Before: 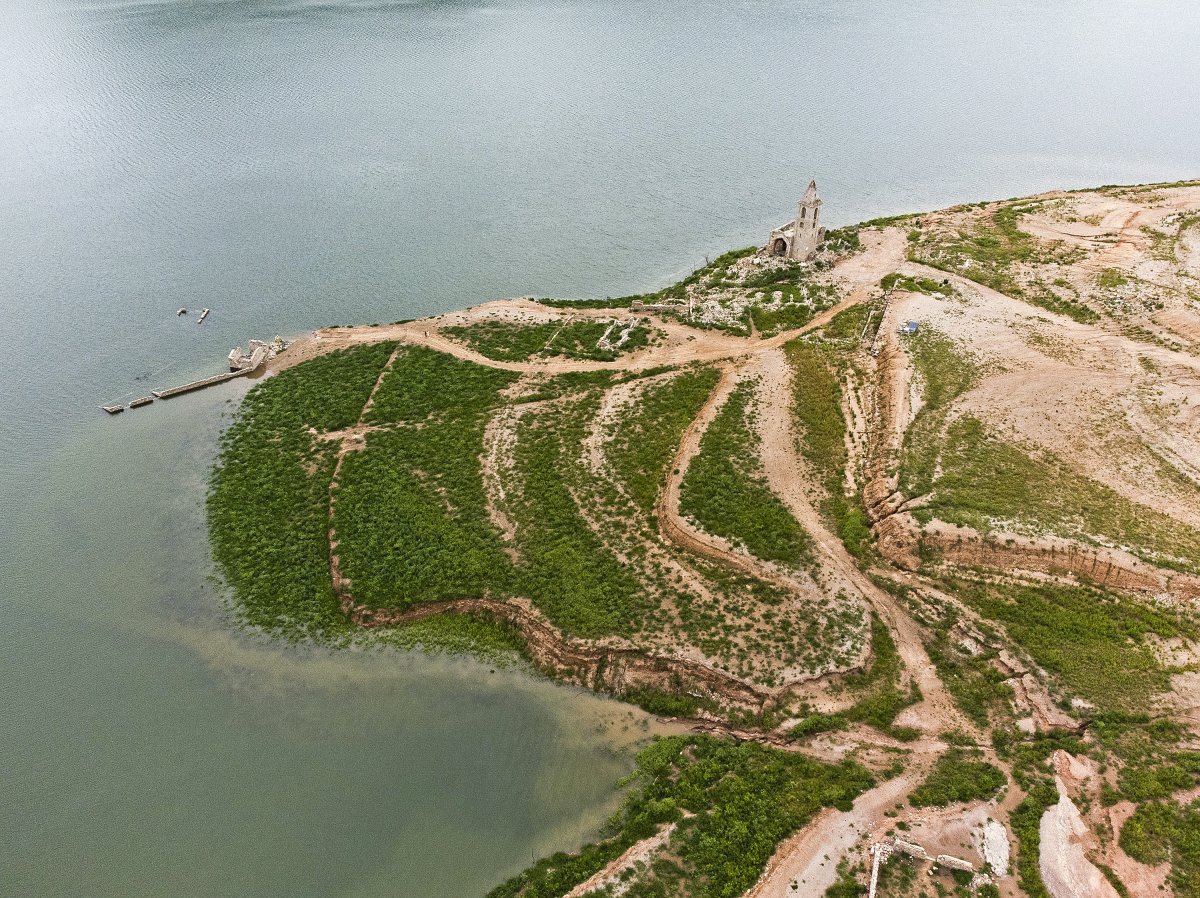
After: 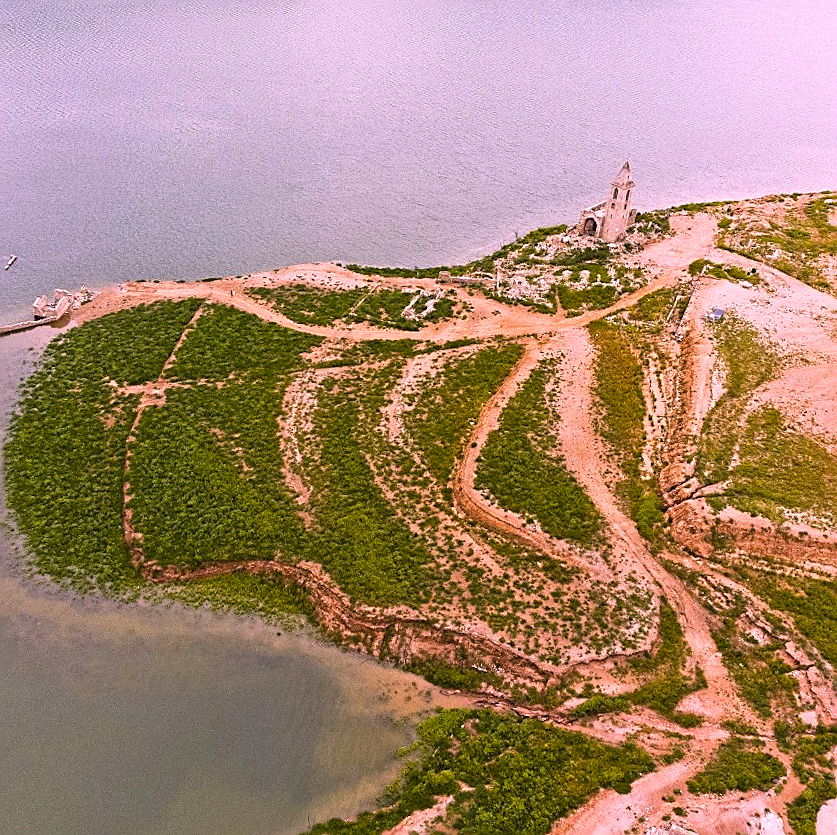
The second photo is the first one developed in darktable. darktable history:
color balance rgb: perceptual saturation grading › global saturation 25%, global vibrance 20%
crop and rotate: angle -3.27°, left 14.277%, top 0.028%, right 10.766%, bottom 0.028%
white balance: red 1.188, blue 1.11
sharpen: on, module defaults
